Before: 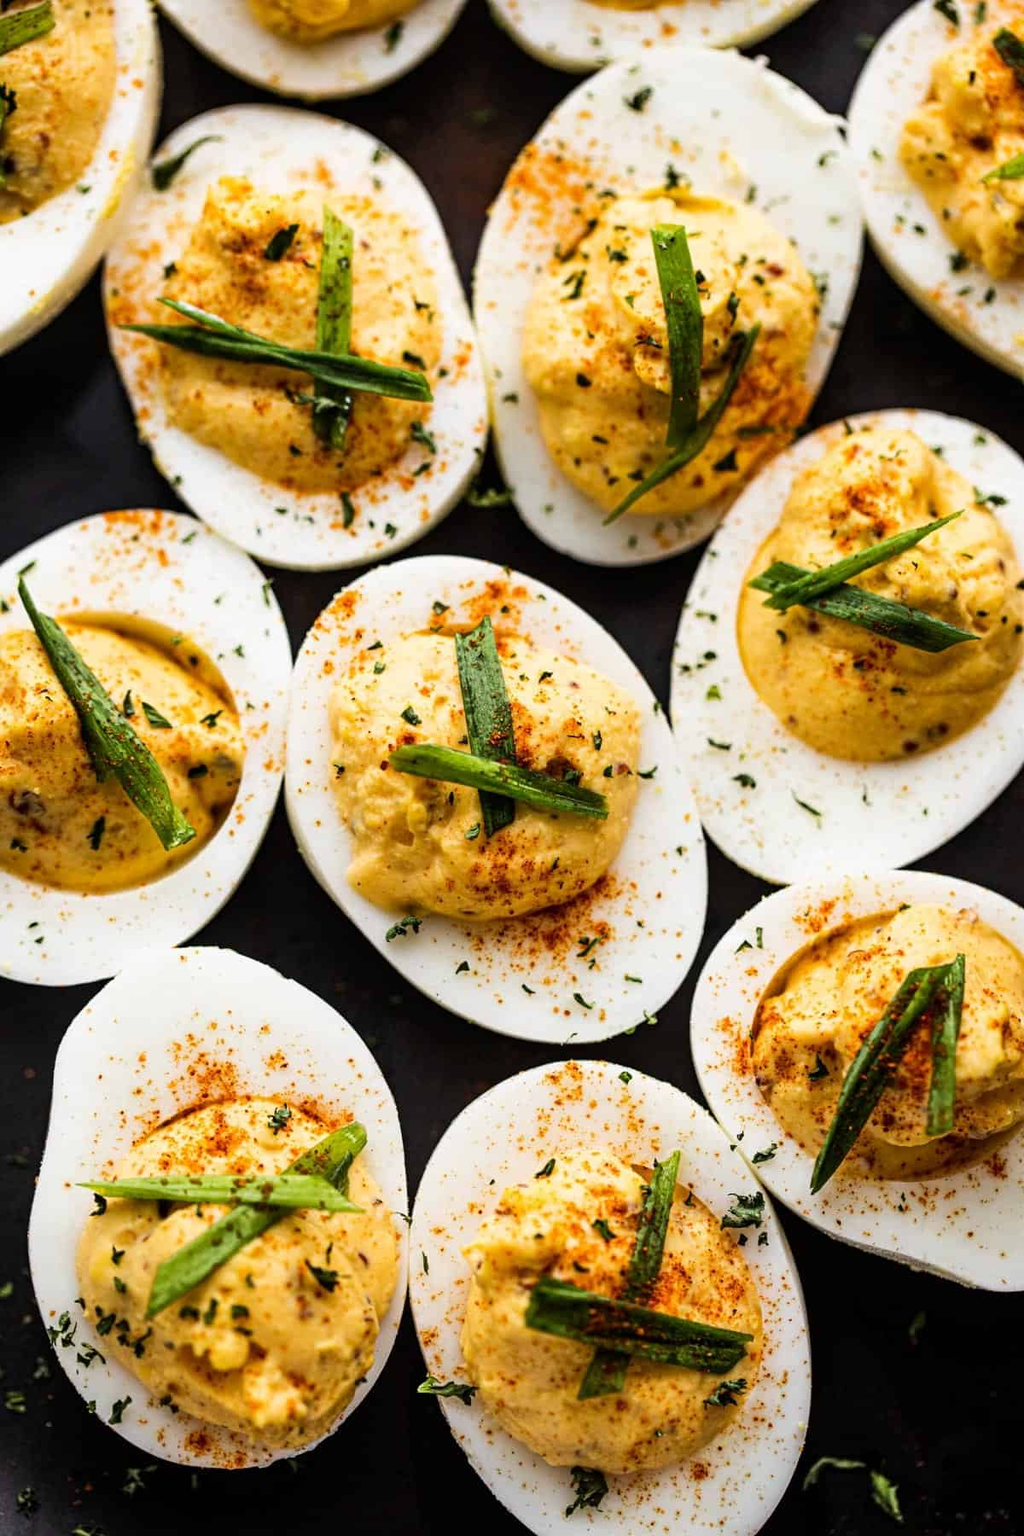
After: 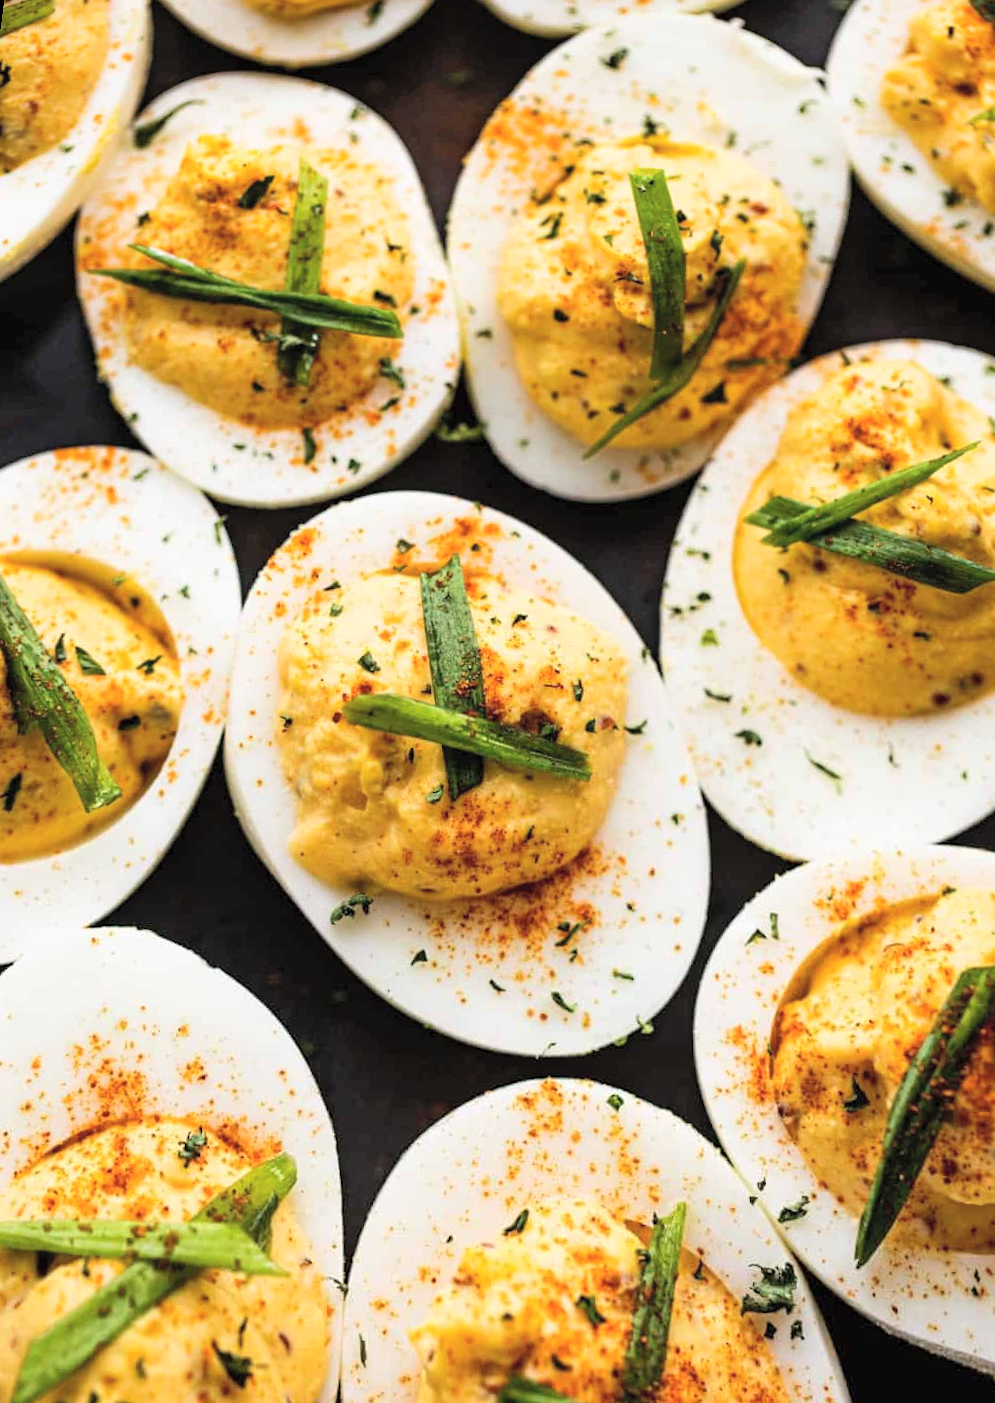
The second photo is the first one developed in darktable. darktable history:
crop: bottom 19.644%
rotate and perspective: rotation 0.72°, lens shift (vertical) -0.352, lens shift (horizontal) -0.051, crop left 0.152, crop right 0.859, crop top 0.019, crop bottom 0.964
contrast brightness saturation: brightness 0.15
